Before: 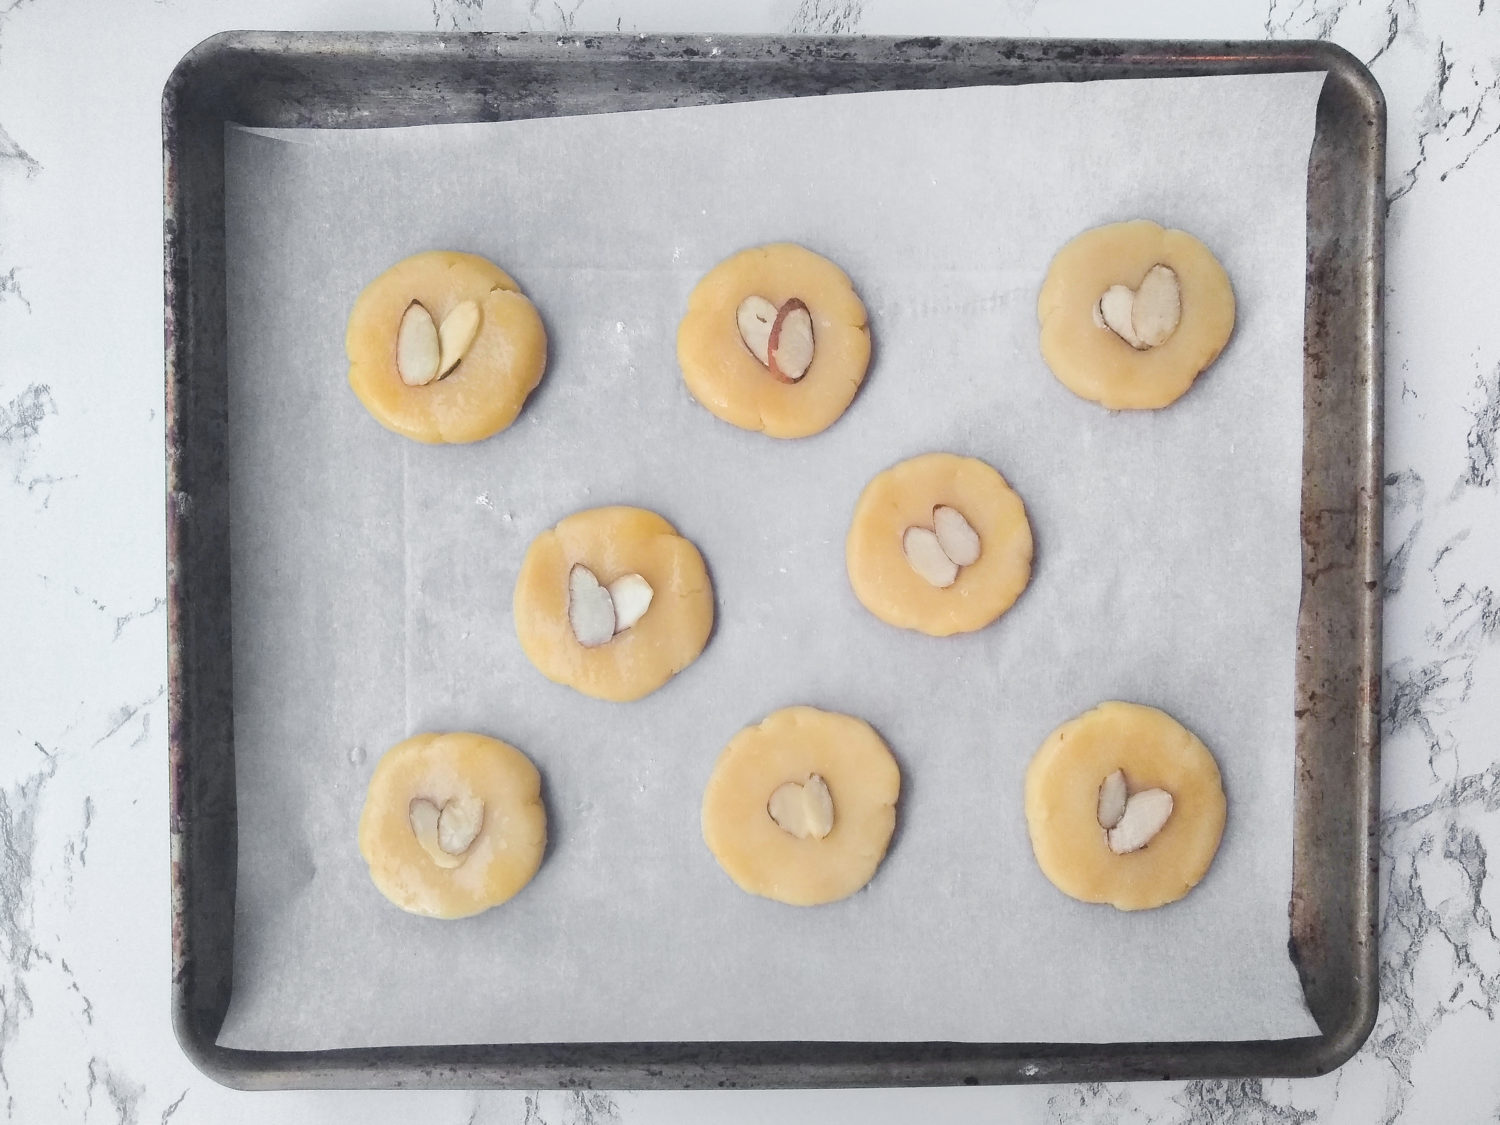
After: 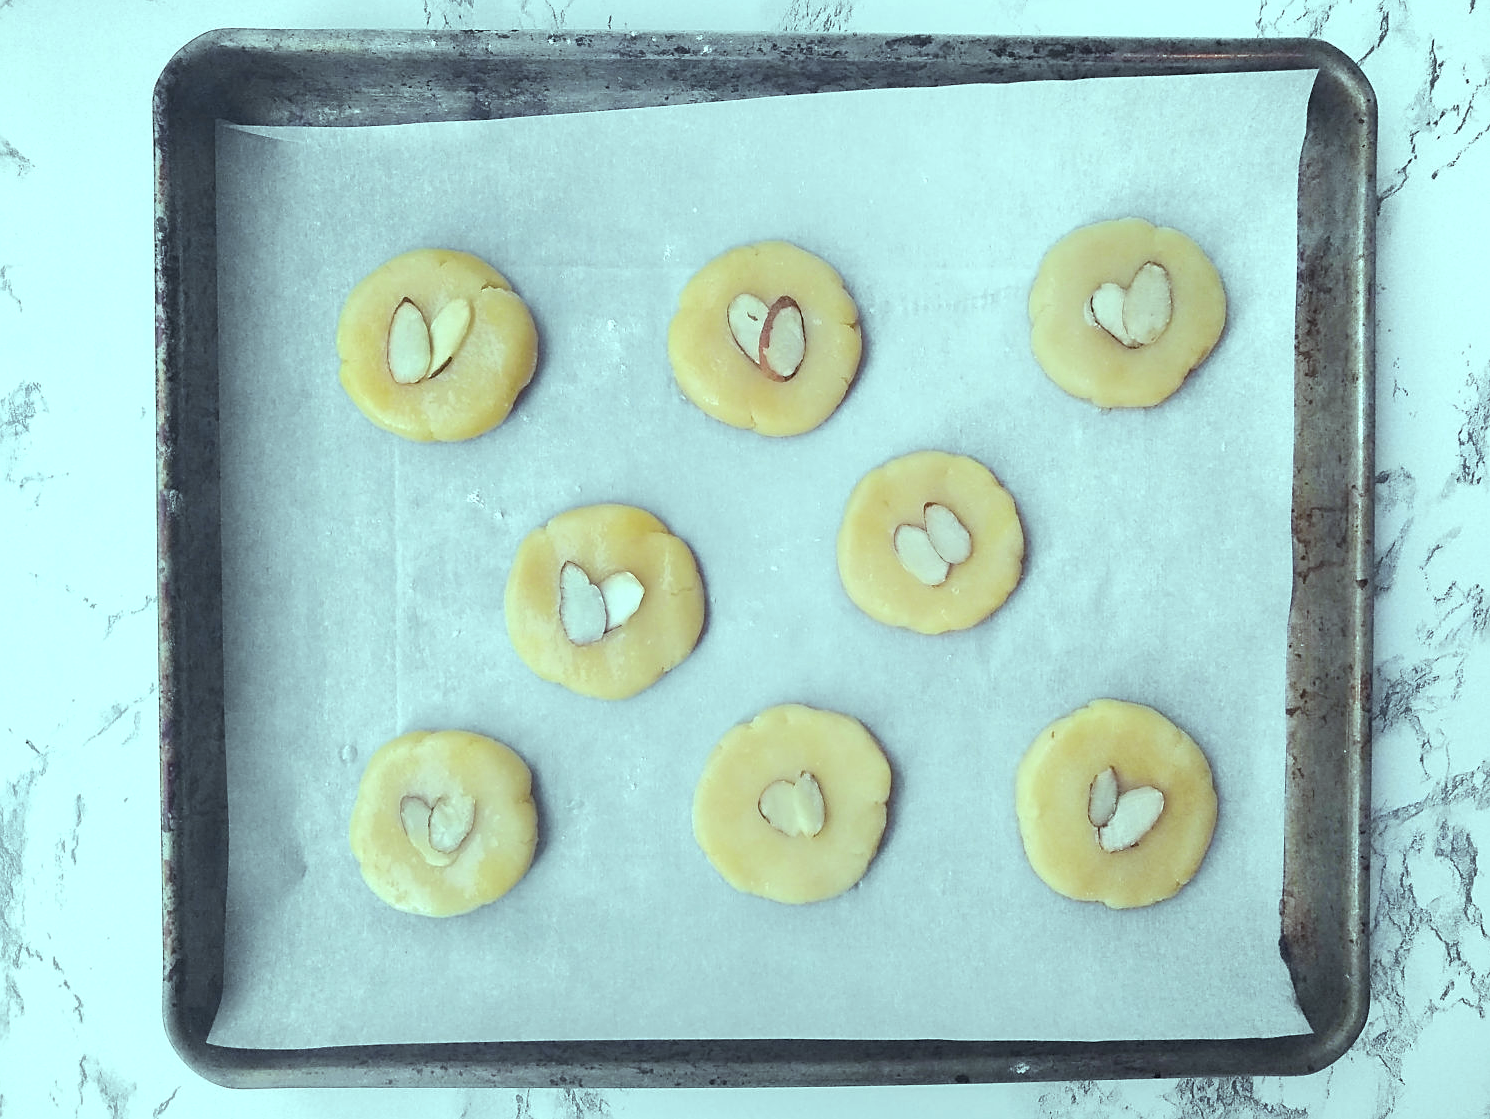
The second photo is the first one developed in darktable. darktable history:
crop and rotate: left 0.614%, top 0.179%, bottom 0.309%
sharpen: on, module defaults
color balance: mode lift, gamma, gain (sRGB), lift [0.997, 0.979, 1.021, 1.011], gamma [1, 1.084, 0.916, 0.998], gain [1, 0.87, 1.13, 1.101], contrast 4.55%, contrast fulcrum 38.24%, output saturation 104.09%
